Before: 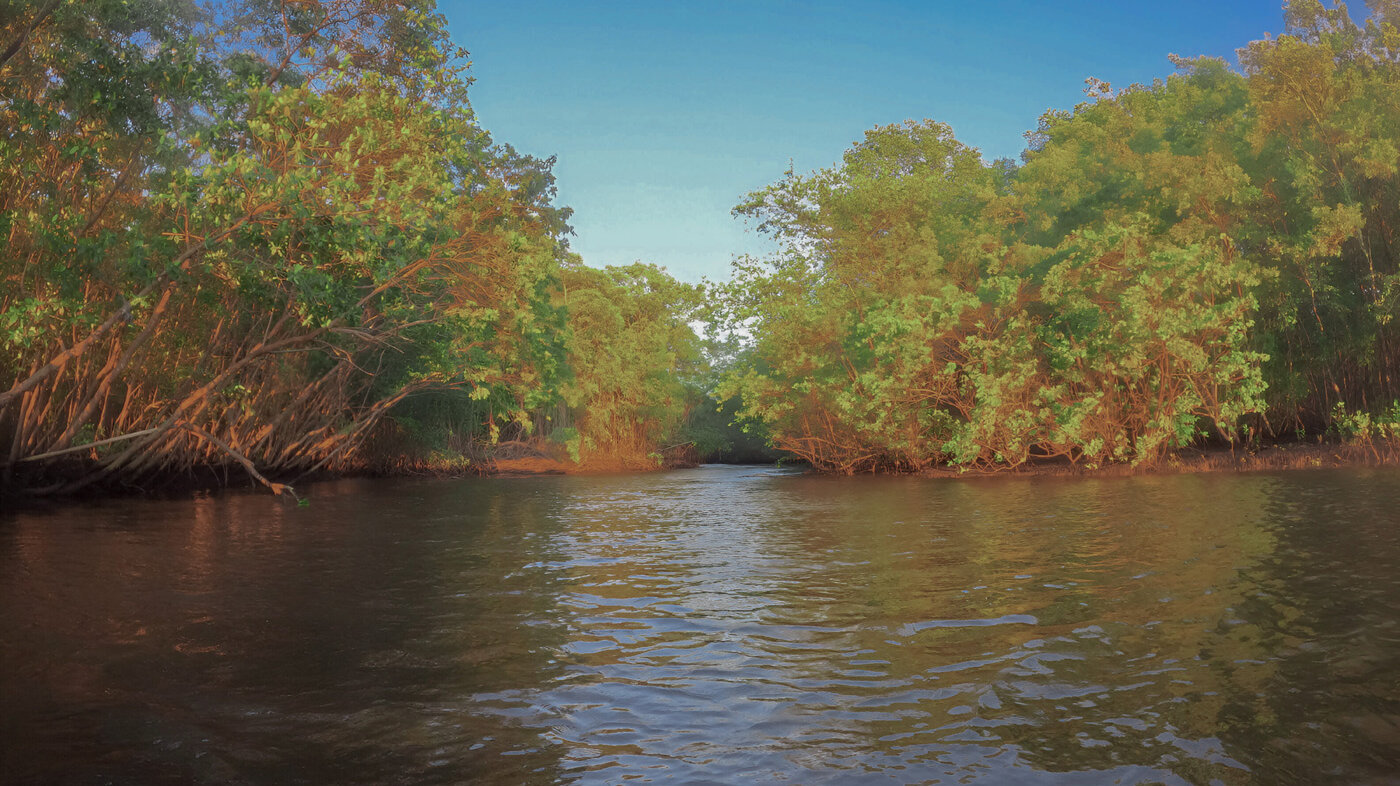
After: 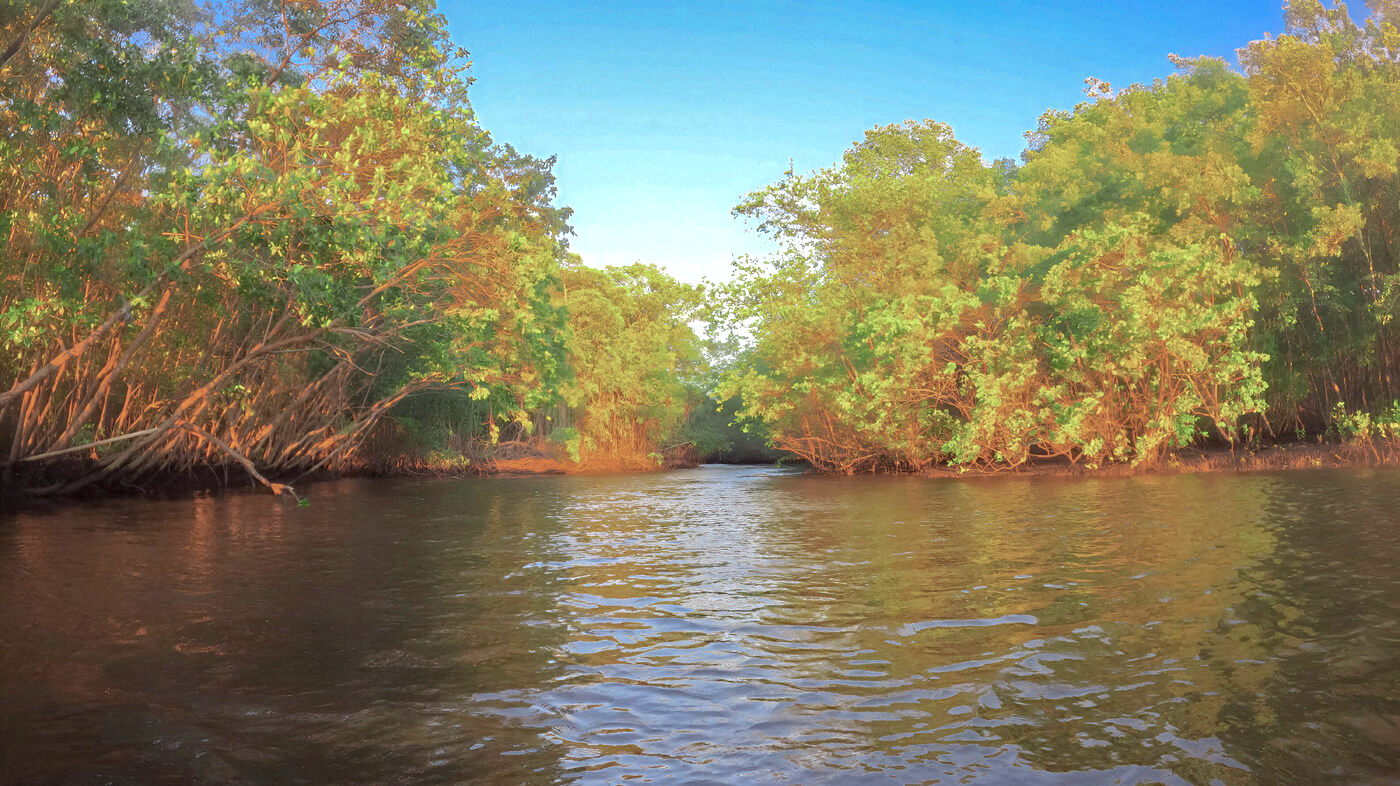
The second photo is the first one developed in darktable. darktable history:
haze removal: compatibility mode true, adaptive false
exposure: black level correction 0, exposure 0.877 EV, compensate exposure bias true, compensate highlight preservation false
